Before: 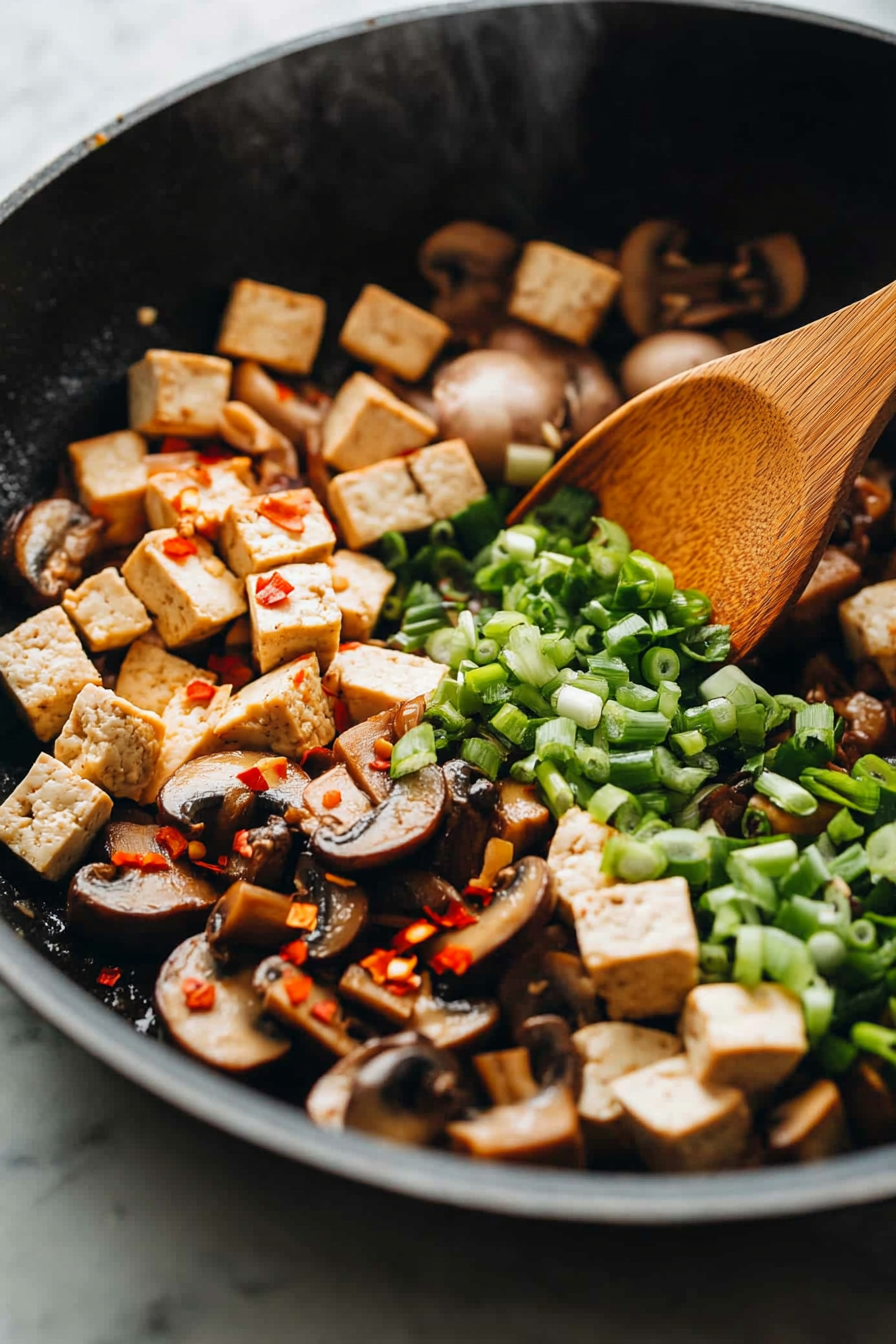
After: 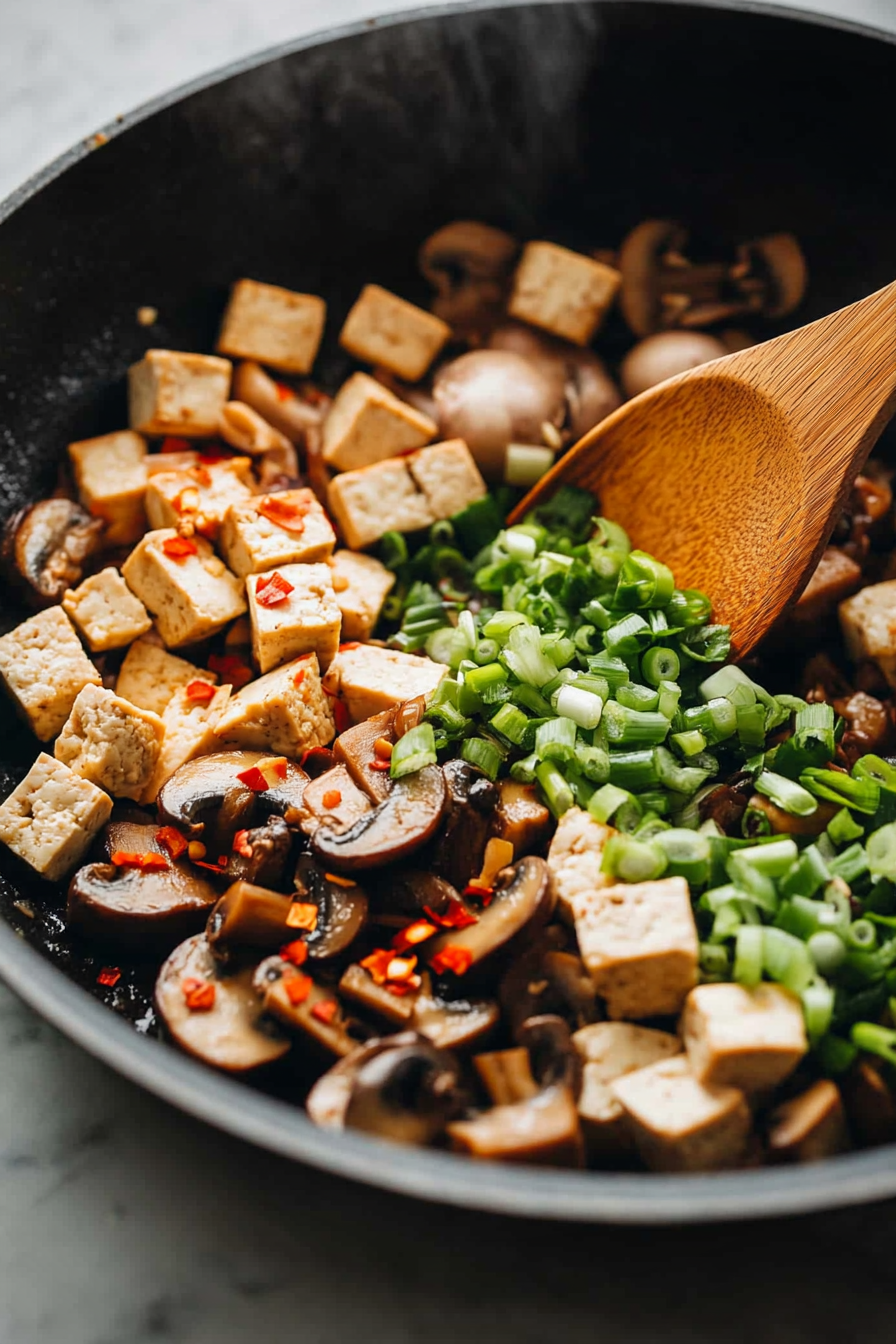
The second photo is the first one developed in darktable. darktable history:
vignetting: fall-off radius 61.08%
